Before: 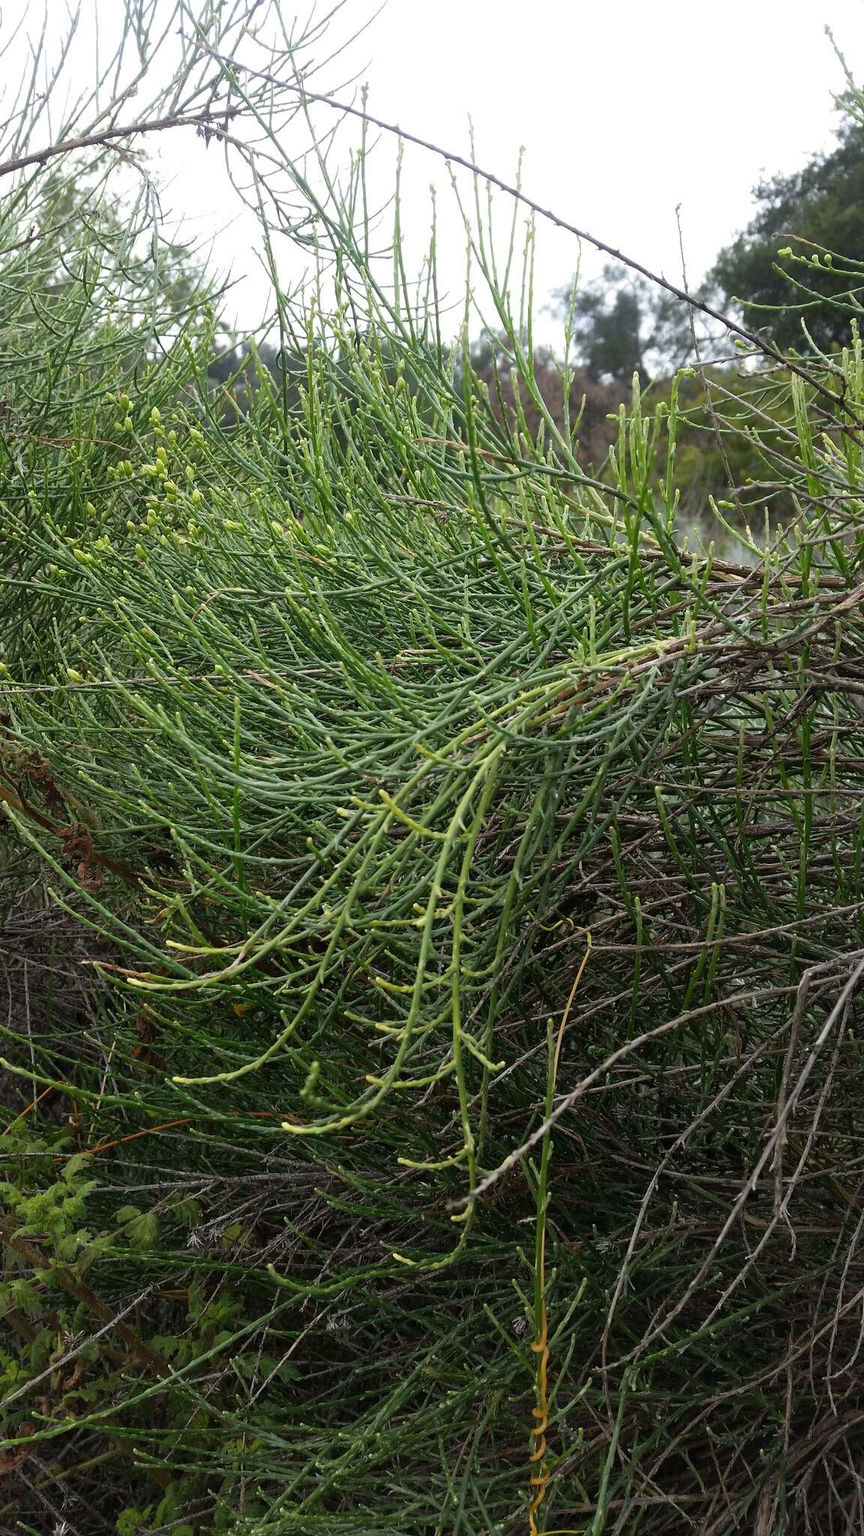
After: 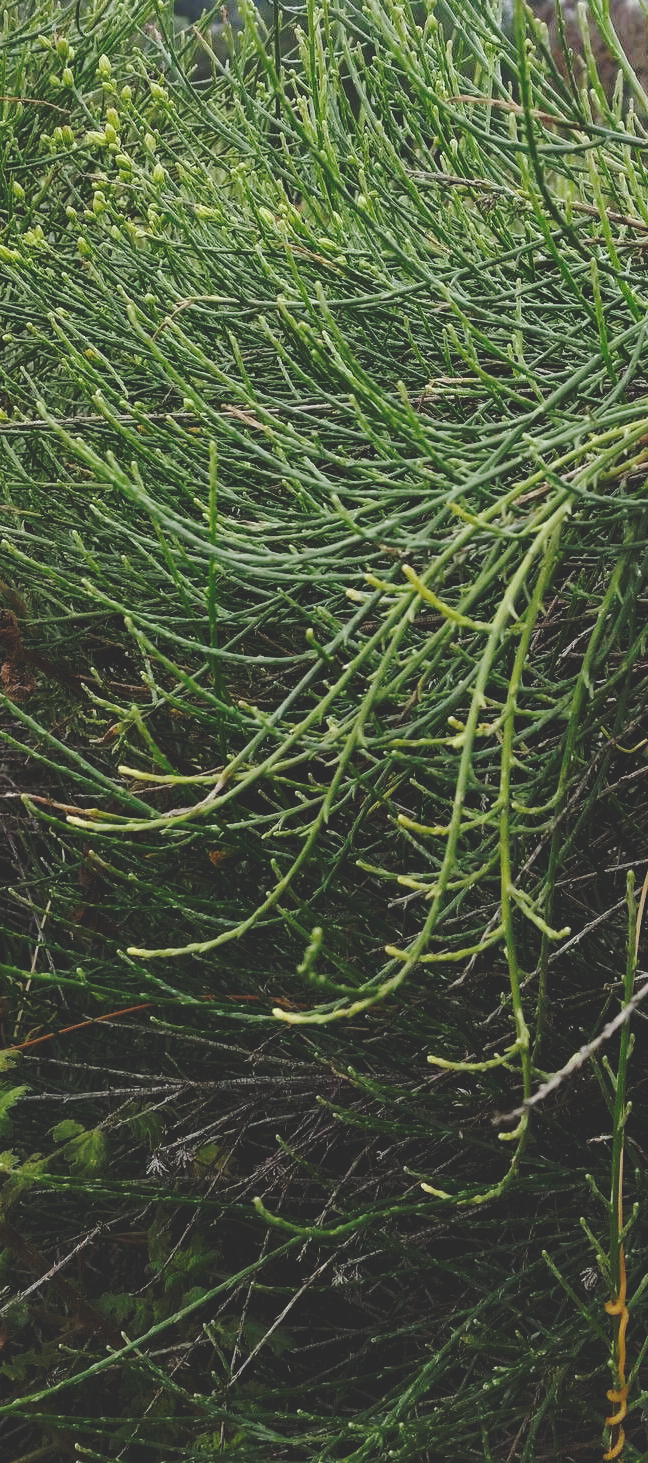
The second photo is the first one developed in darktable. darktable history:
exposure: black level correction 0.009, exposure -0.159 EV, compensate highlight preservation false
crop: left 8.966%, top 23.852%, right 34.699%, bottom 4.703%
contrast brightness saturation: saturation -0.05
base curve: curves: ch0 [(0, 0.024) (0.055, 0.065) (0.121, 0.166) (0.236, 0.319) (0.693, 0.726) (1, 1)], preserve colors none
